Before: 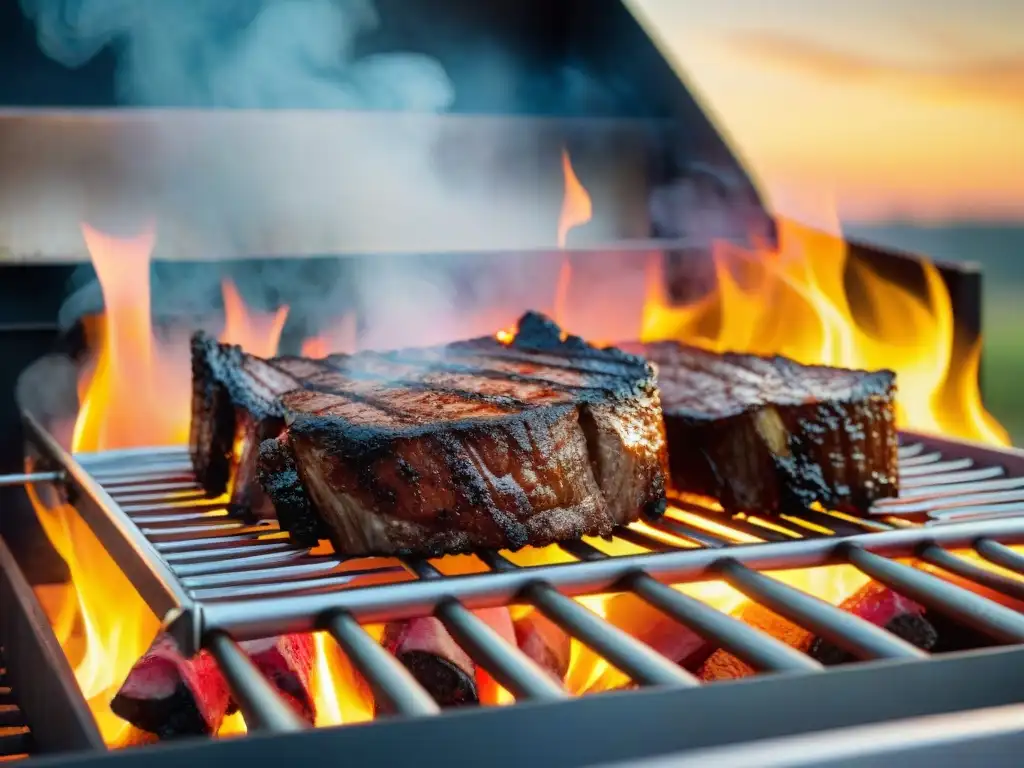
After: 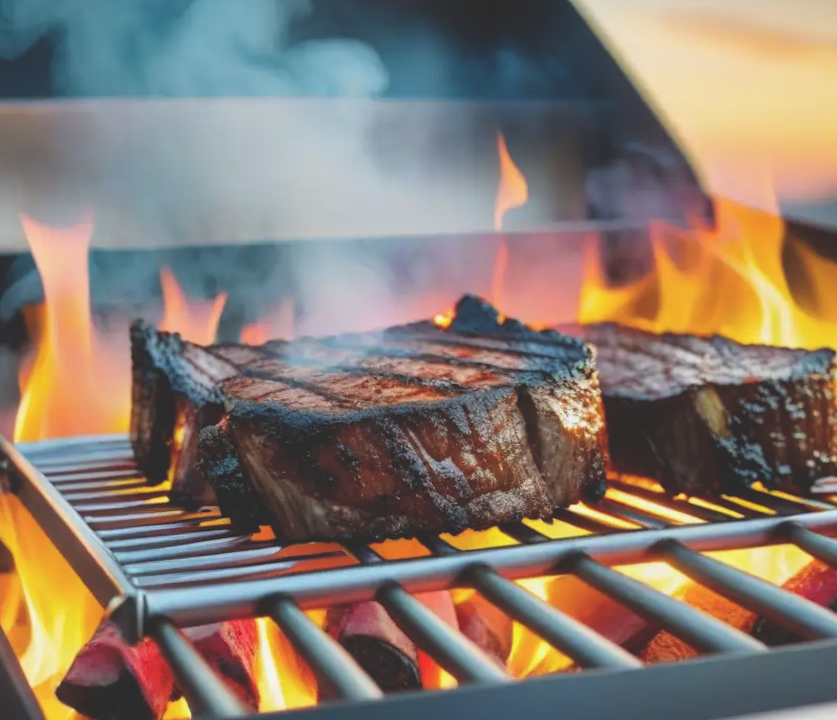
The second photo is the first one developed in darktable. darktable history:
white balance: emerald 1
crop and rotate: angle 1°, left 4.281%, top 0.642%, right 11.383%, bottom 2.486%
rotate and perspective: rotation 0.192°, lens shift (horizontal) -0.015, crop left 0.005, crop right 0.996, crop top 0.006, crop bottom 0.99
exposure: black level correction -0.025, exposure -0.117 EV, compensate highlight preservation false
